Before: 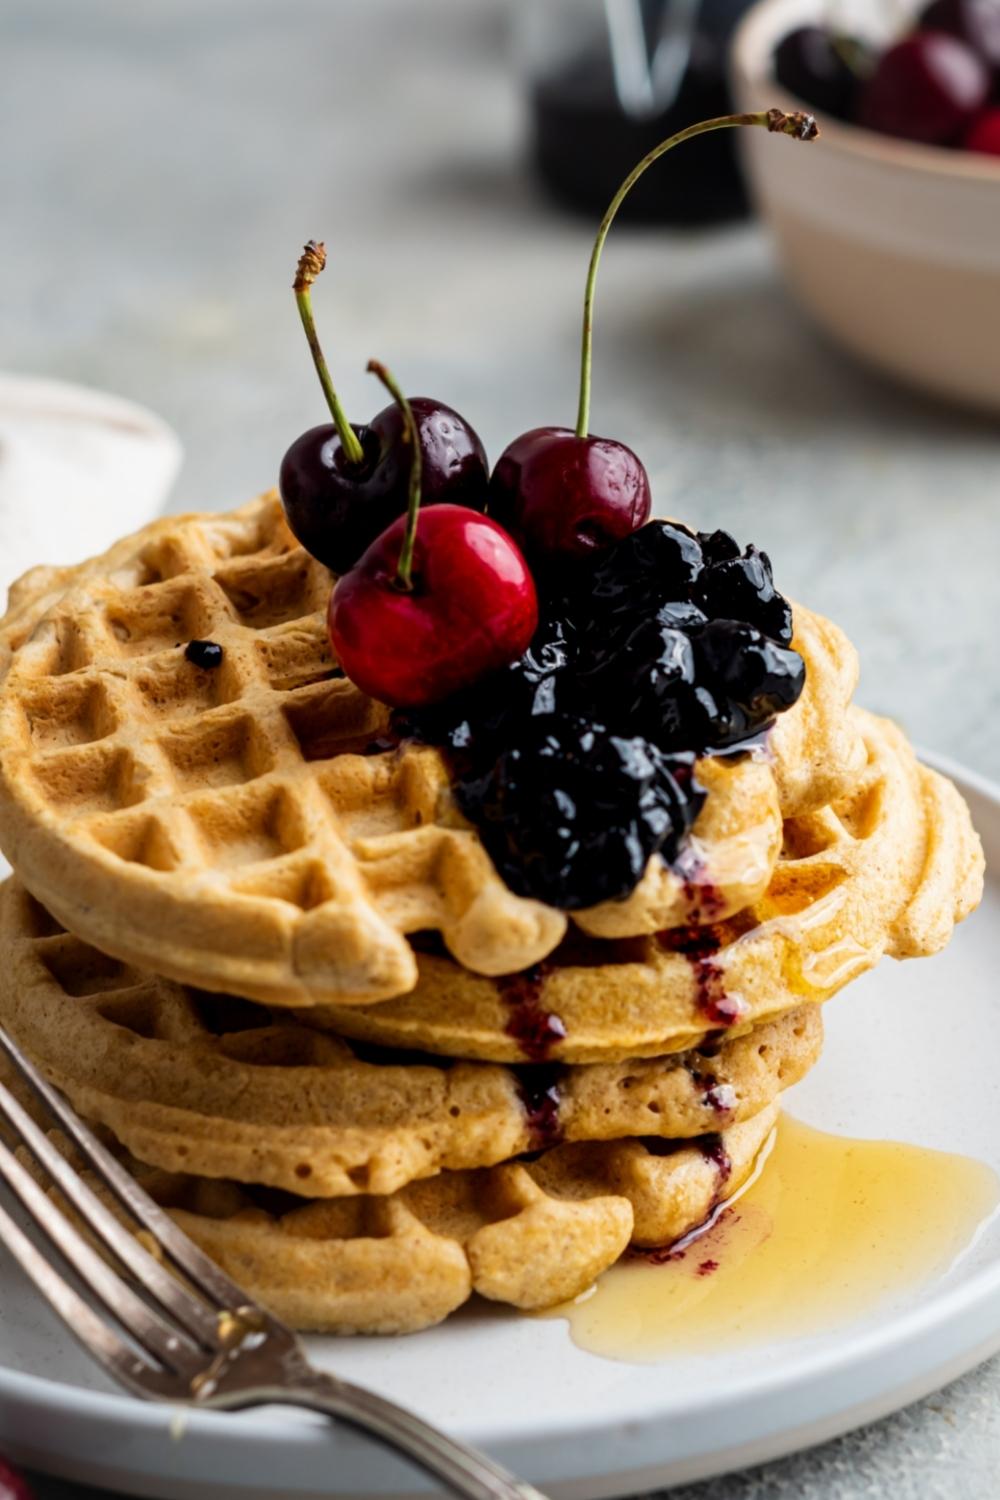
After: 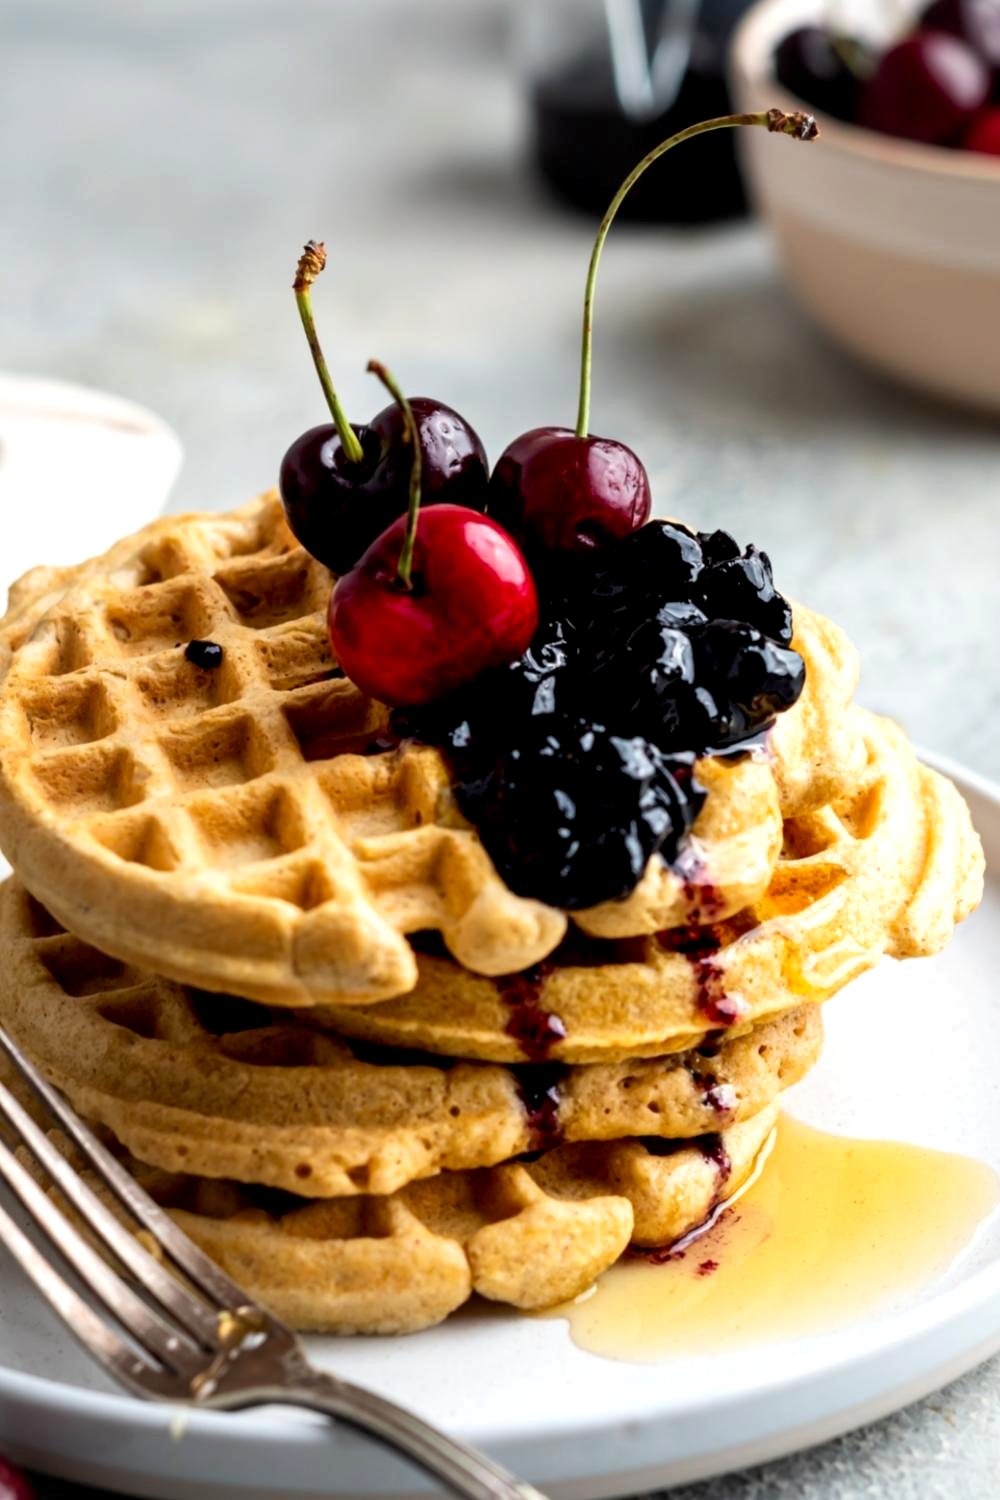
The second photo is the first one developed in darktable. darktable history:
exposure: black level correction 0.004, exposure 0.391 EV, compensate highlight preservation false
